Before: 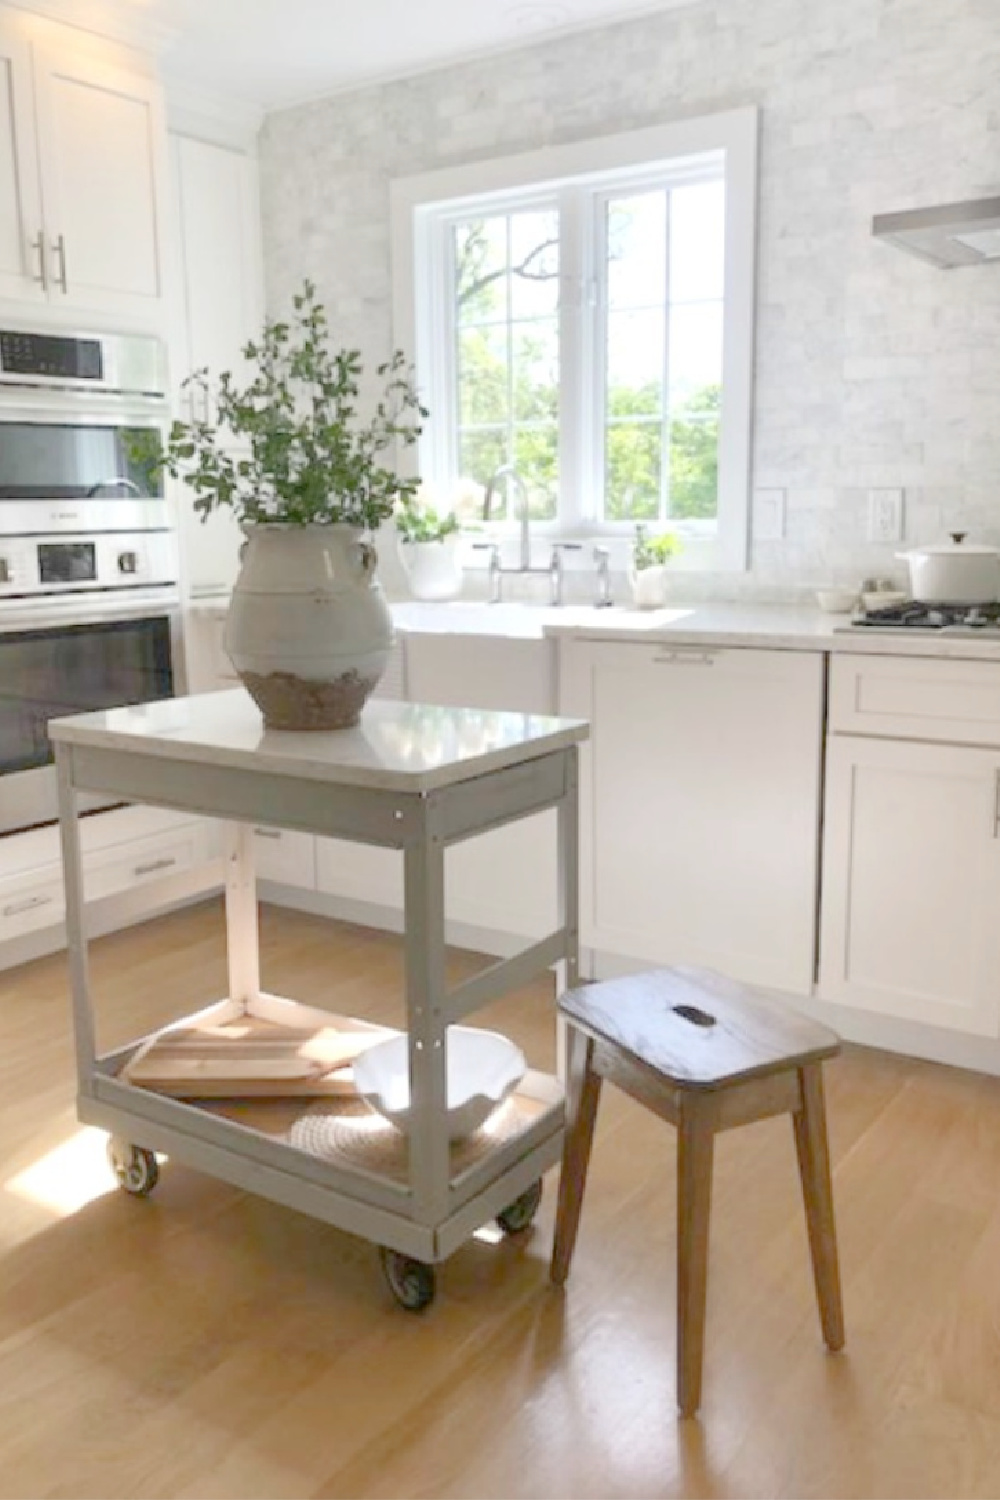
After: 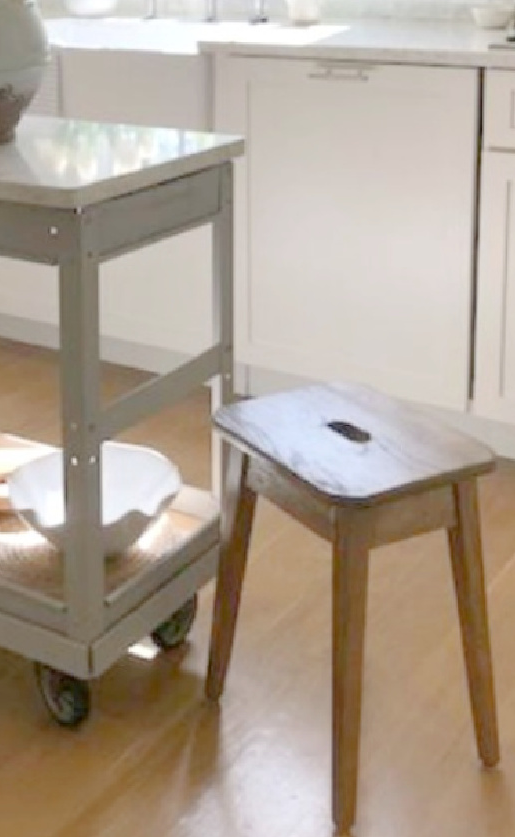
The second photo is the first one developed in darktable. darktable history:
crop: left 34.581%, top 38.975%, right 13.85%, bottom 5.189%
